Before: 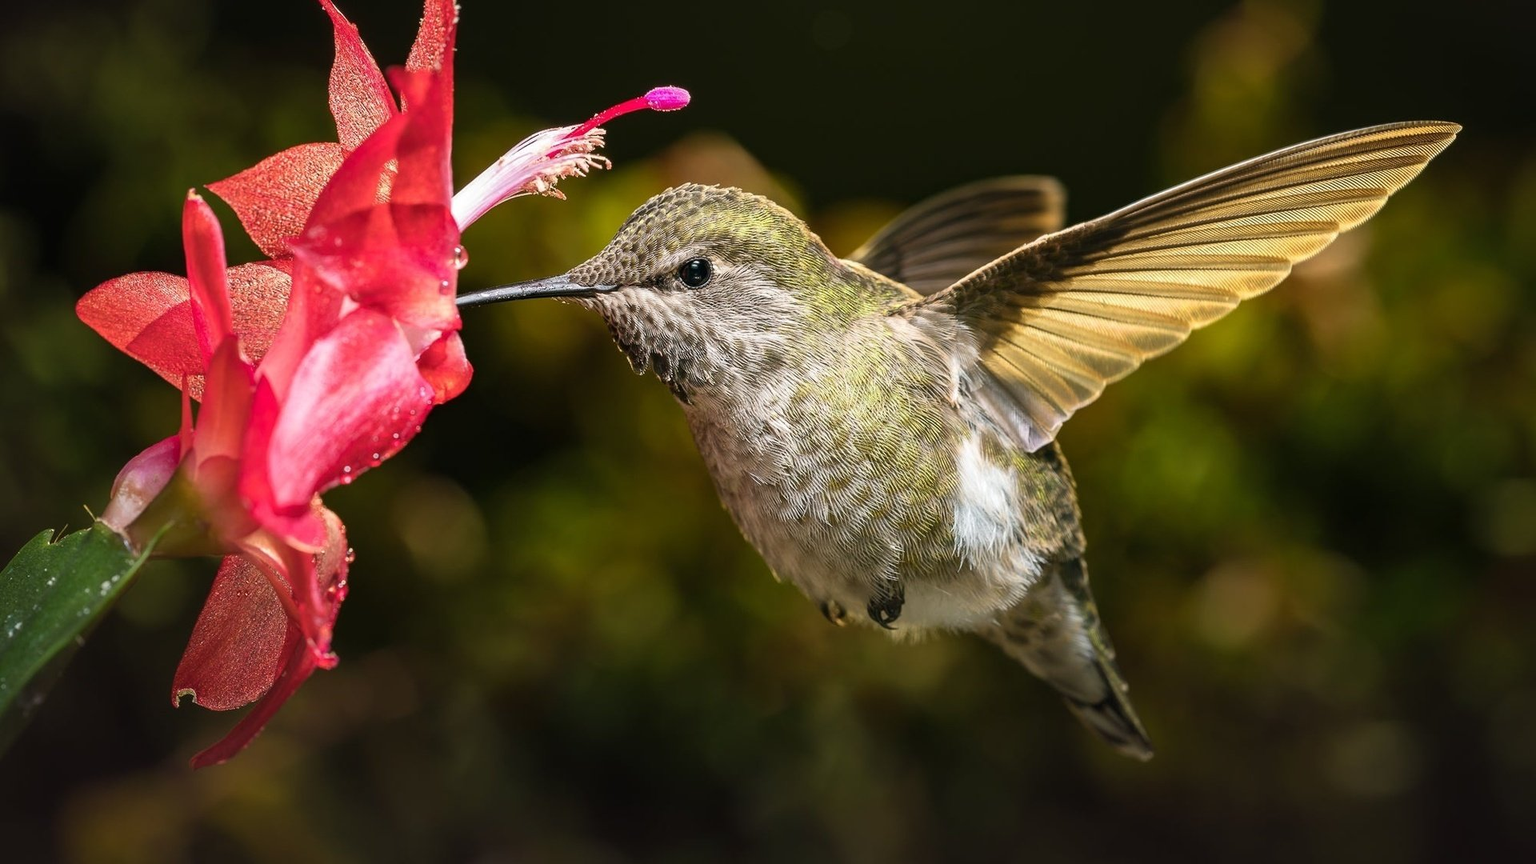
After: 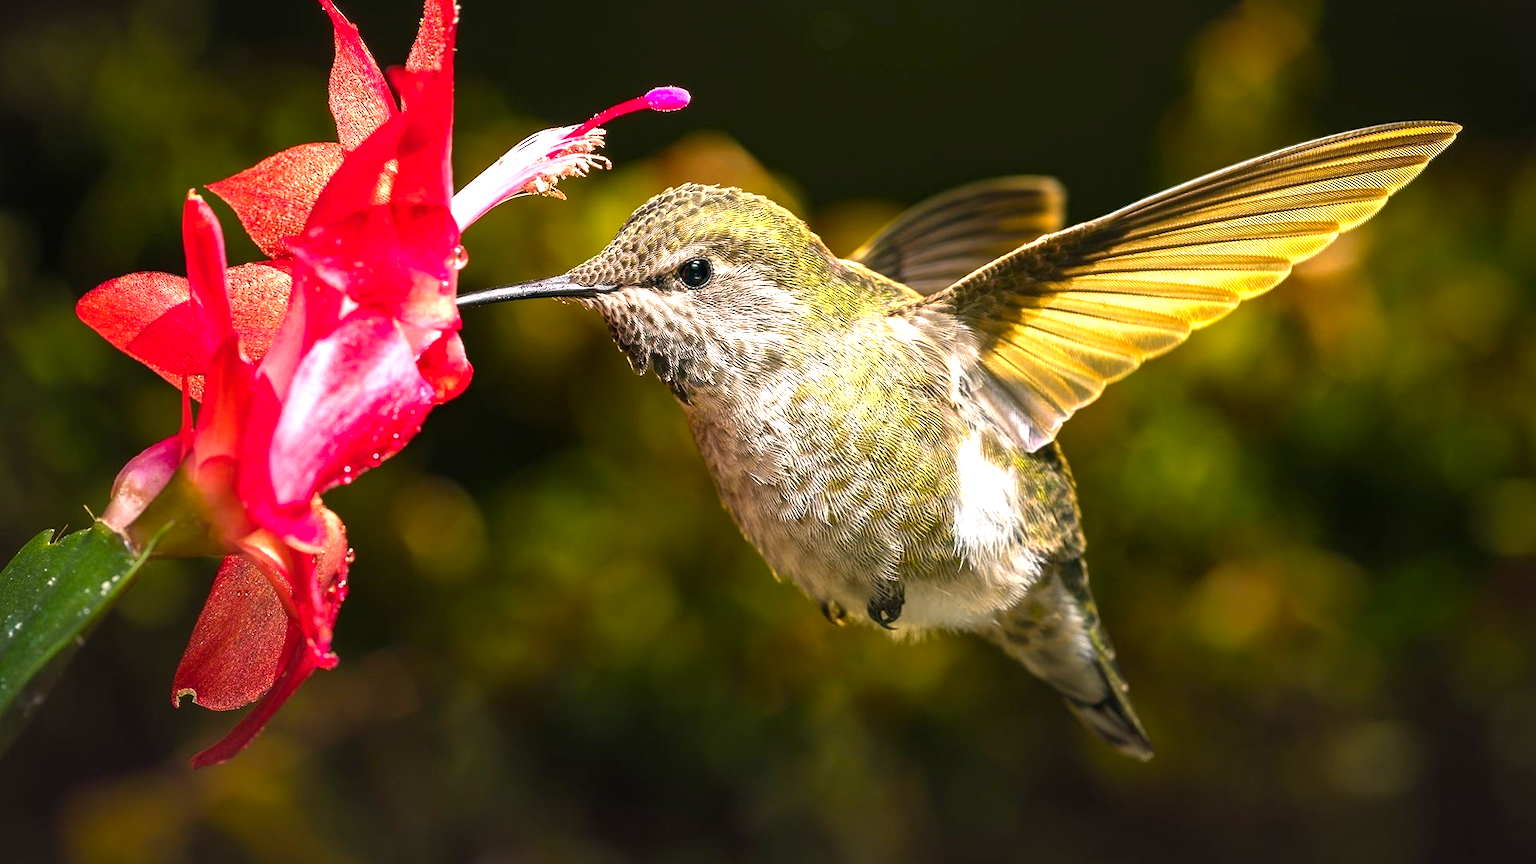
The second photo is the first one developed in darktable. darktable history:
color balance rgb: highlights gain › chroma 2.061%, highlights gain › hue 47.11°, perceptual saturation grading › global saturation 17.71%, perceptual brilliance grading › global brilliance 24.941%, global vibrance 2.695%
